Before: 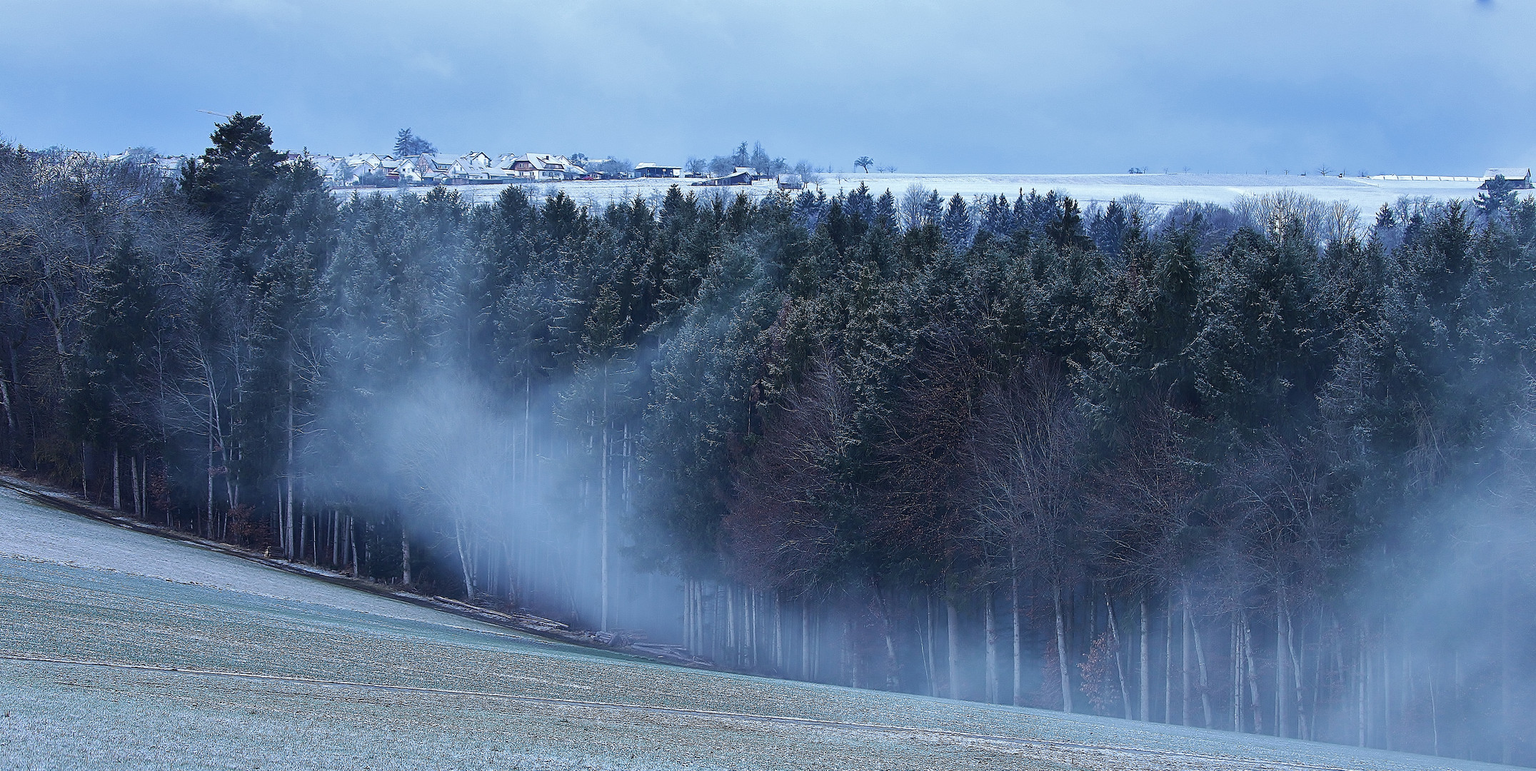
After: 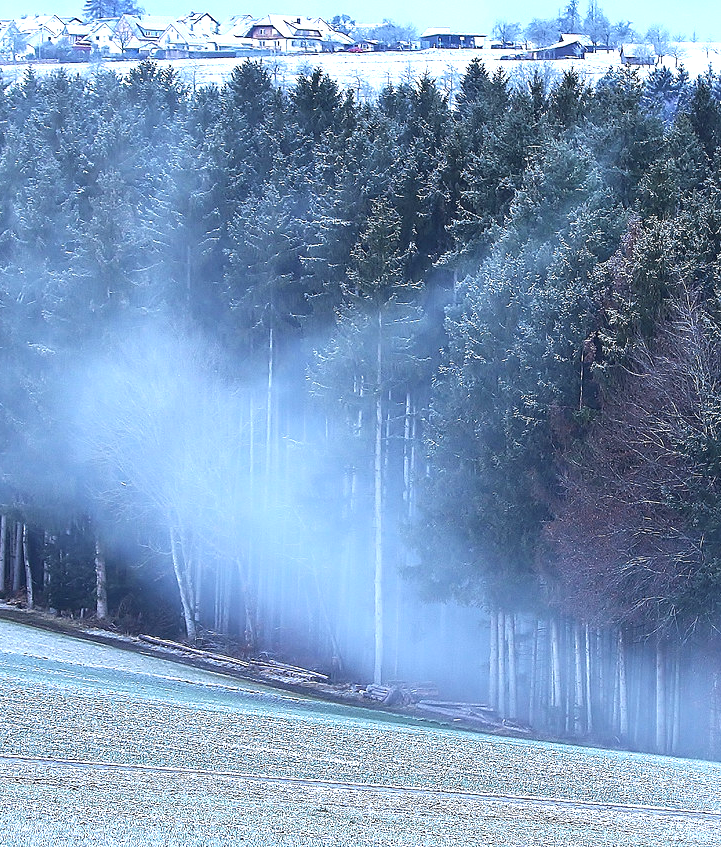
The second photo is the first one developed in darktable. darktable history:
exposure: black level correction 0, exposure 1.1 EV, compensate exposure bias true, compensate highlight preservation false
crop and rotate: left 21.77%, top 18.528%, right 44.676%, bottom 2.997%
